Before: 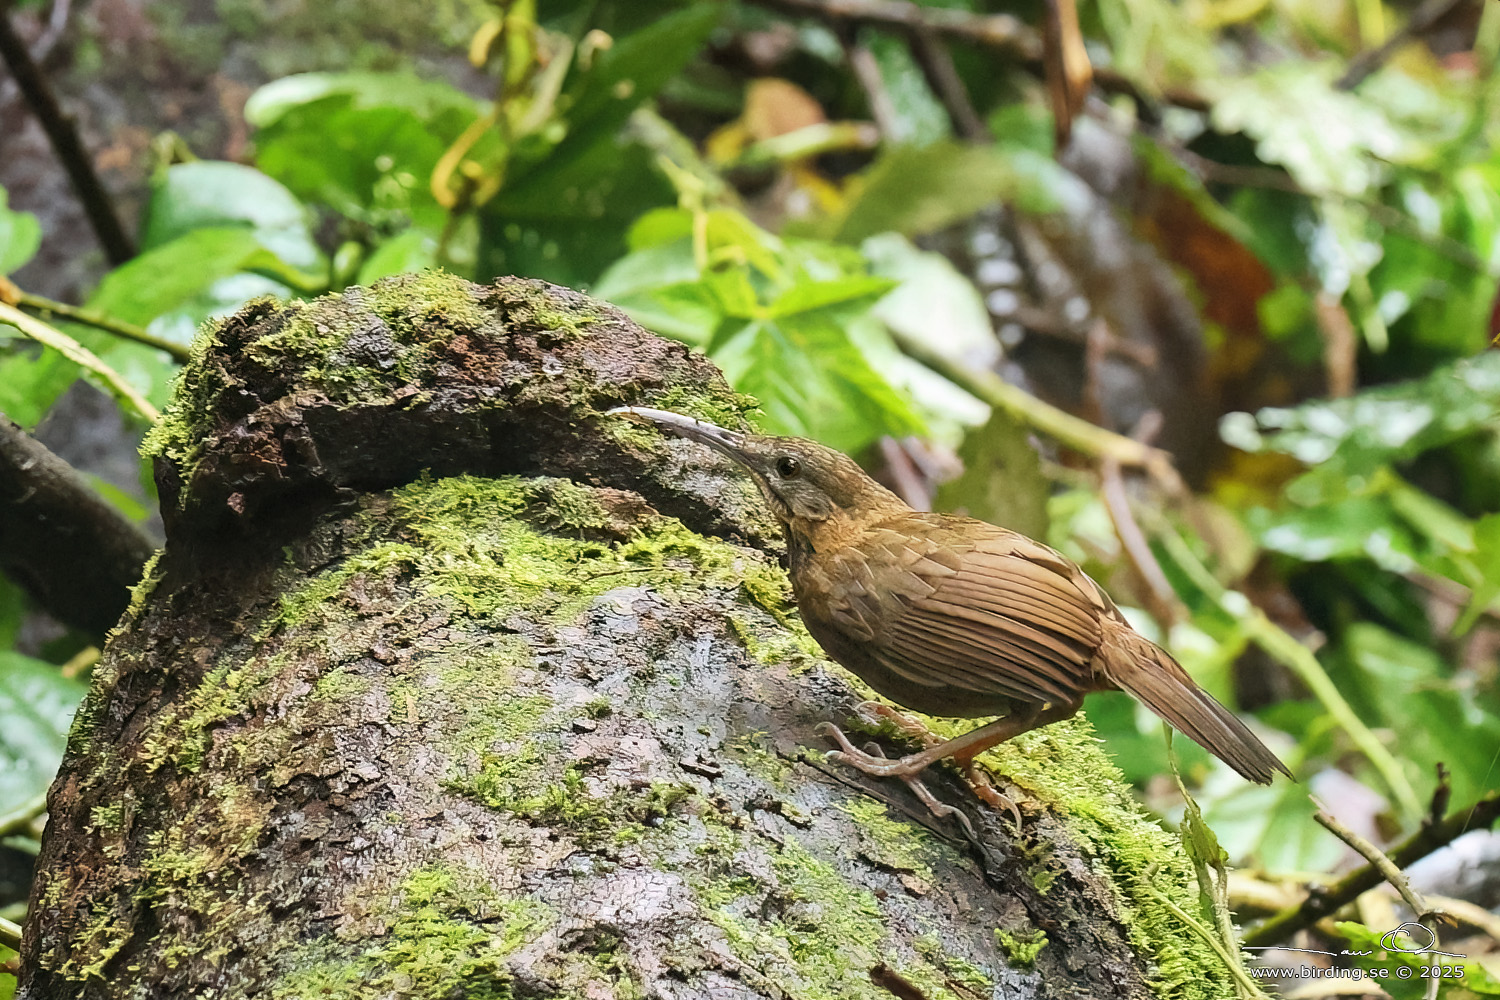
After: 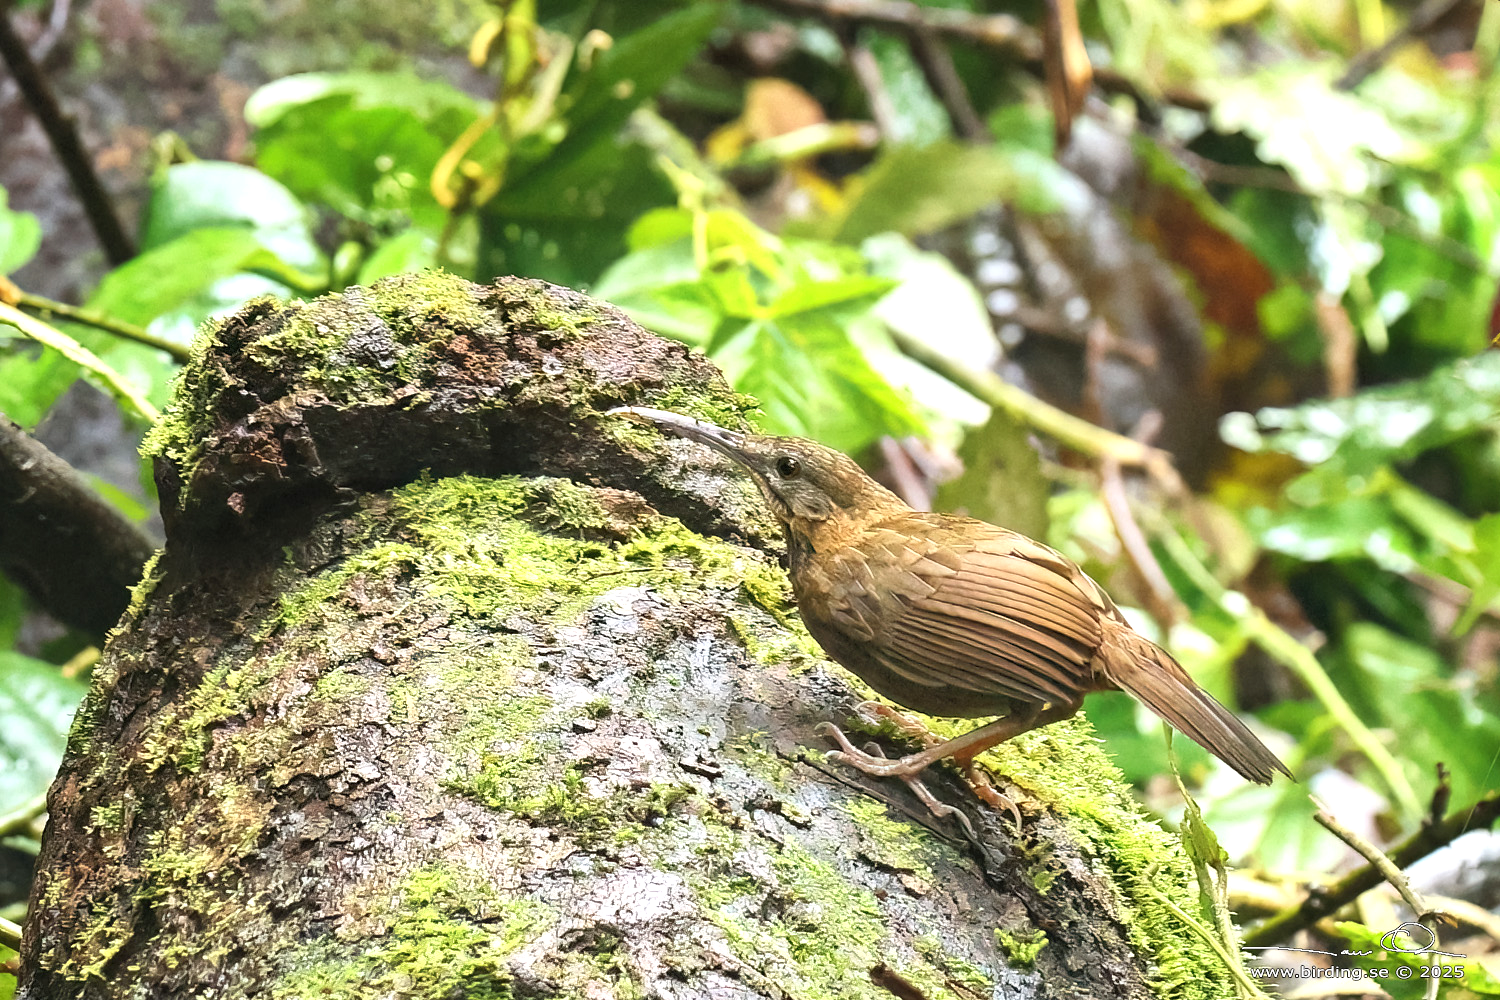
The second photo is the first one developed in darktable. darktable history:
exposure: black level correction 0, exposure 0.593 EV, compensate exposure bias true, compensate highlight preservation false
